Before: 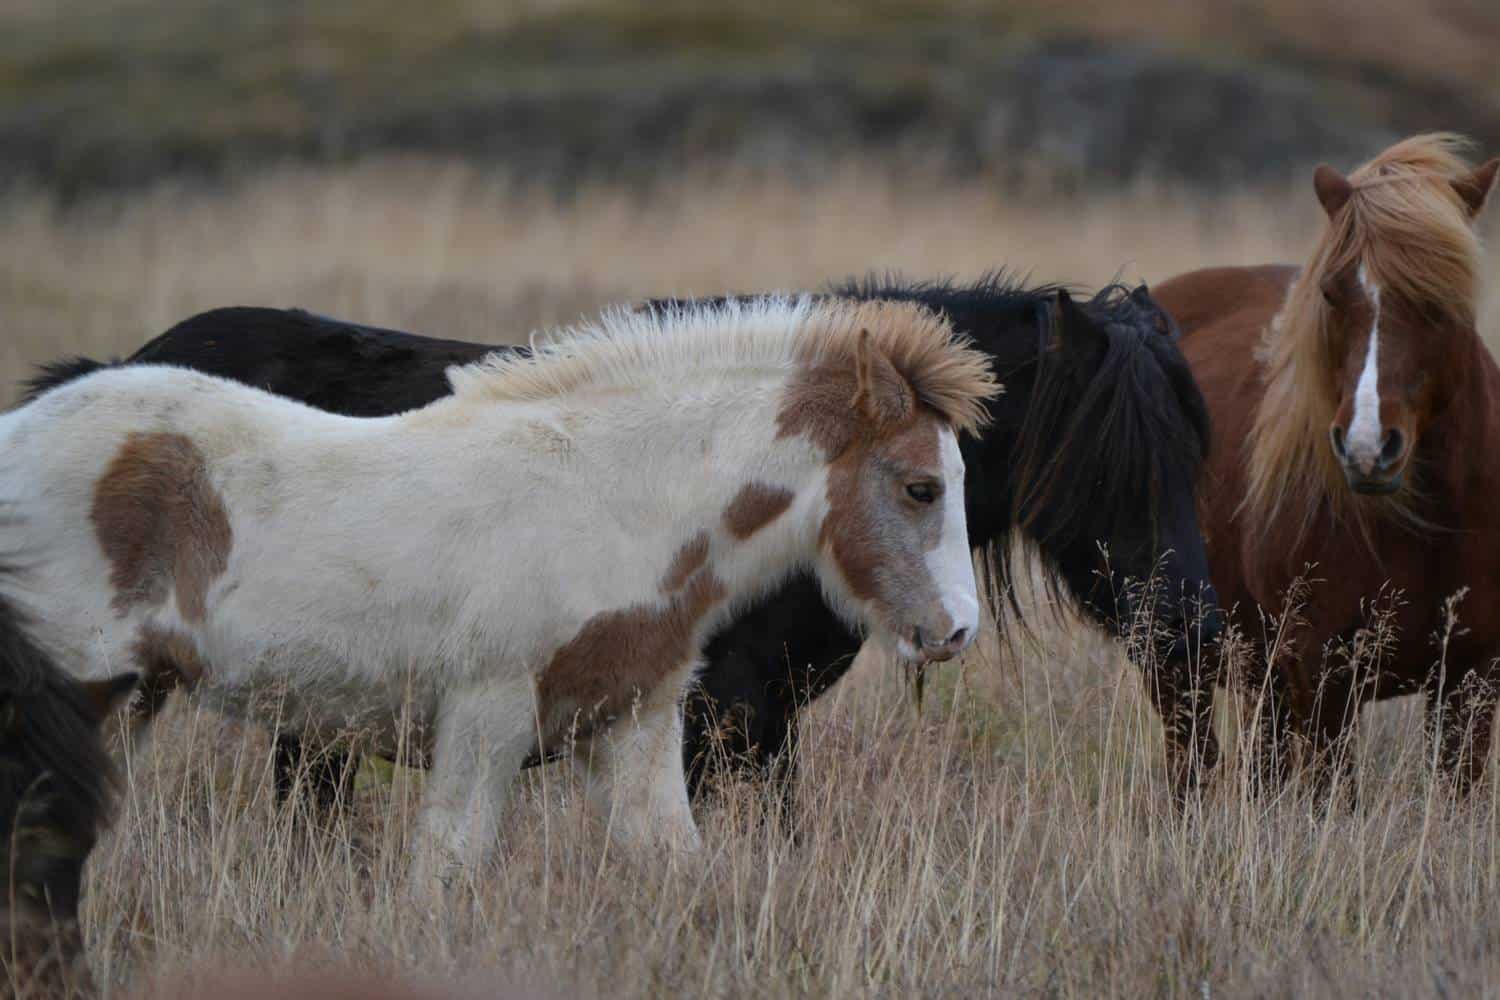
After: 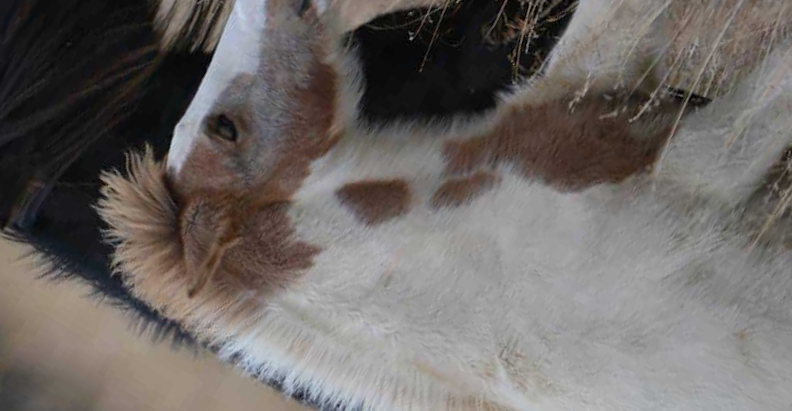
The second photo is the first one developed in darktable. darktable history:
crop and rotate: angle 148.66°, left 9.128%, top 15.644%, right 4.539%, bottom 17.105%
